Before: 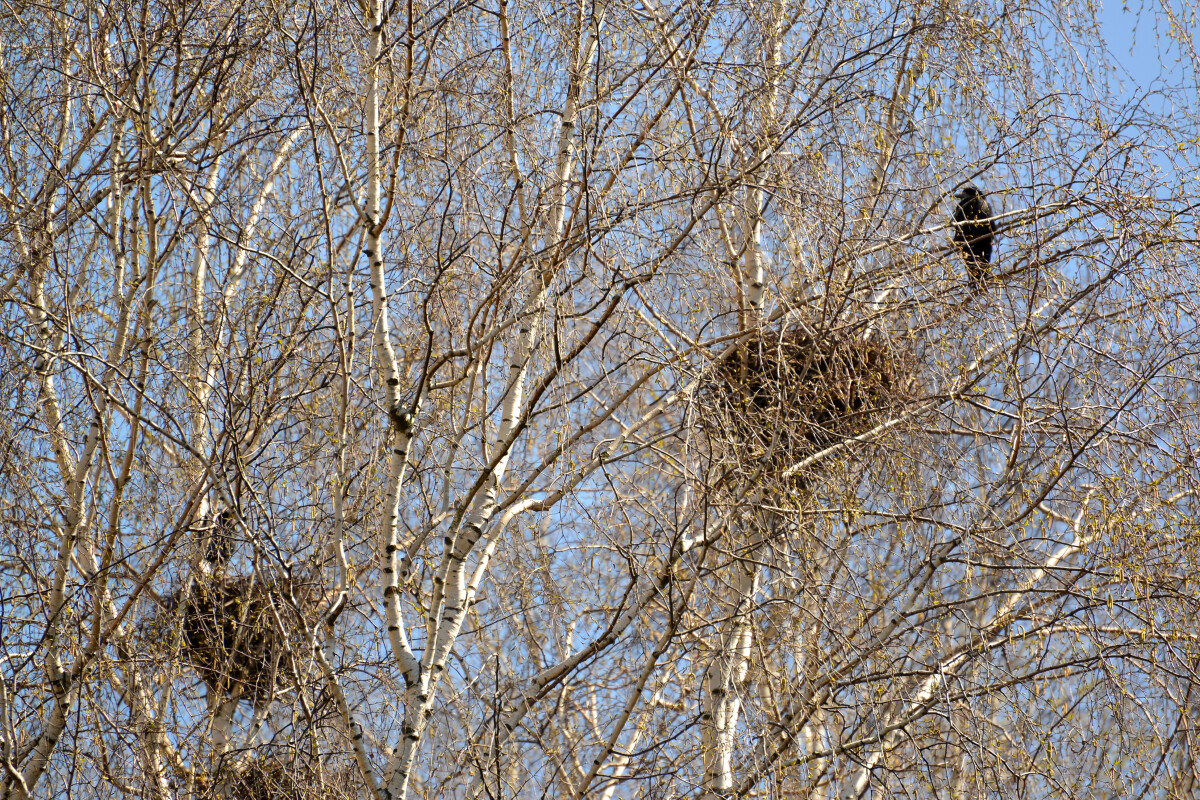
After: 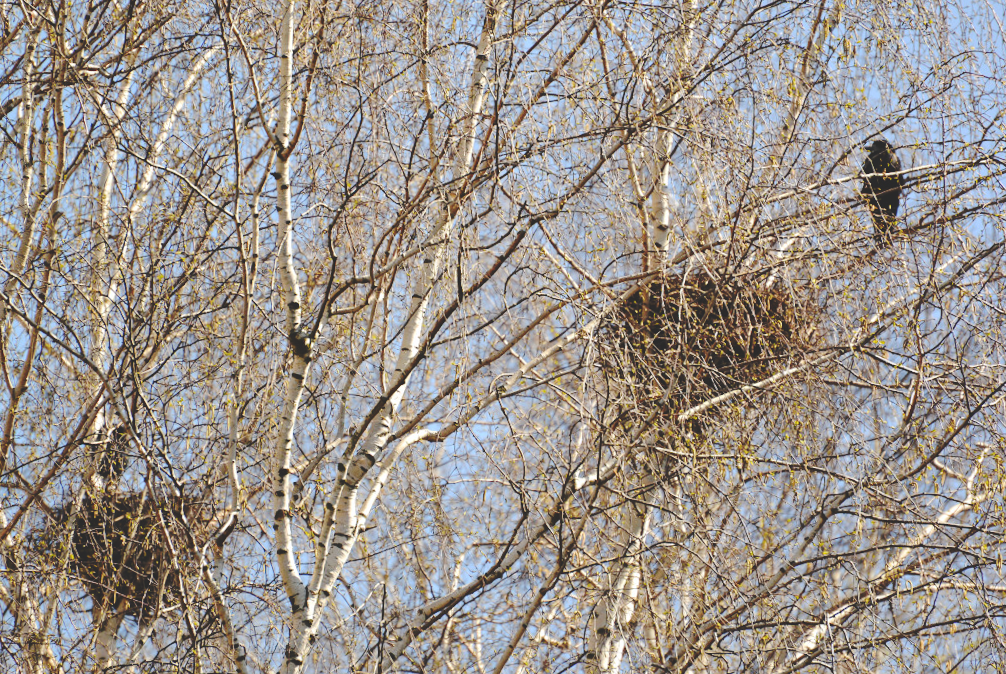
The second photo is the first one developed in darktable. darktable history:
crop and rotate: angle -2.87°, left 5.298%, top 5.216%, right 4.646%, bottom 4.234%
base curve: curves: ch0 [(0, 0.024) (0.055, 0.065) (0.121, 0.166) (0.236, 0.319) (0.693, 0.726) (1, 1)], preserve colors none
contrast brightness saturation: contrast 0.073
